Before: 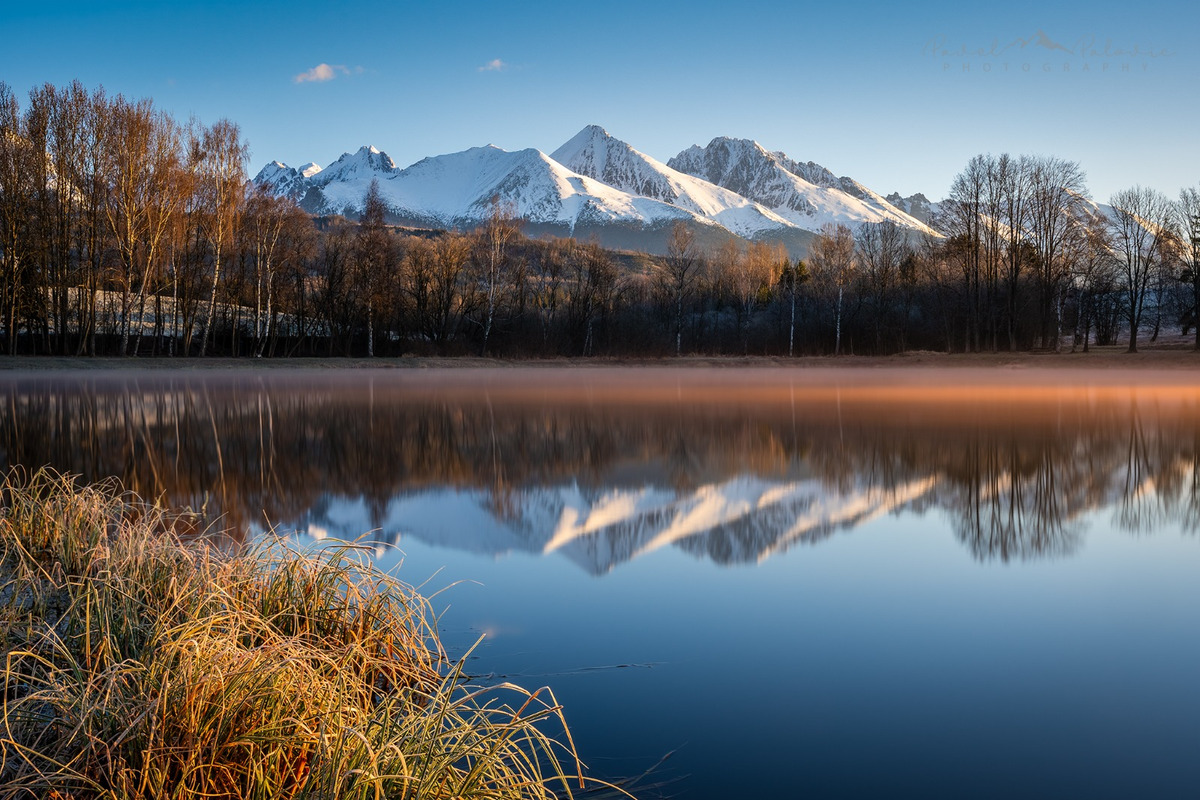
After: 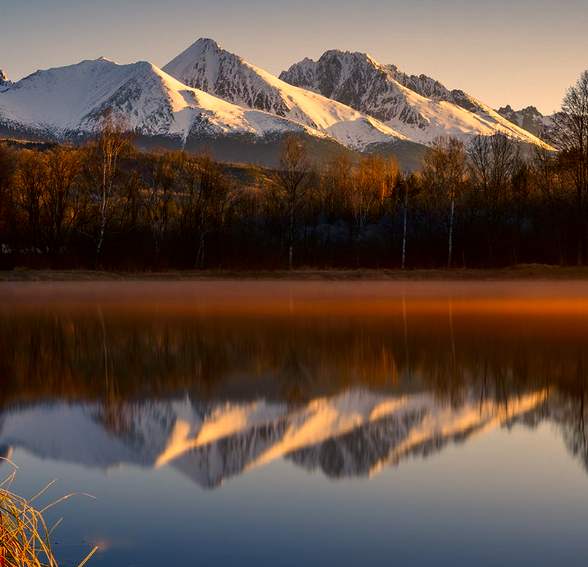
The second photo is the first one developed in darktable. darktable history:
color correction: highlights a* 18.37, highlights b* 35.97, shadows a* 1.53, shadows b* 6.26, saturation 1.01
contrast brightness saturation: brightness -0.248, saturation 0.198
crop: left 32.336%, top 10.922%, right 18.422%, bottom 17.513%
